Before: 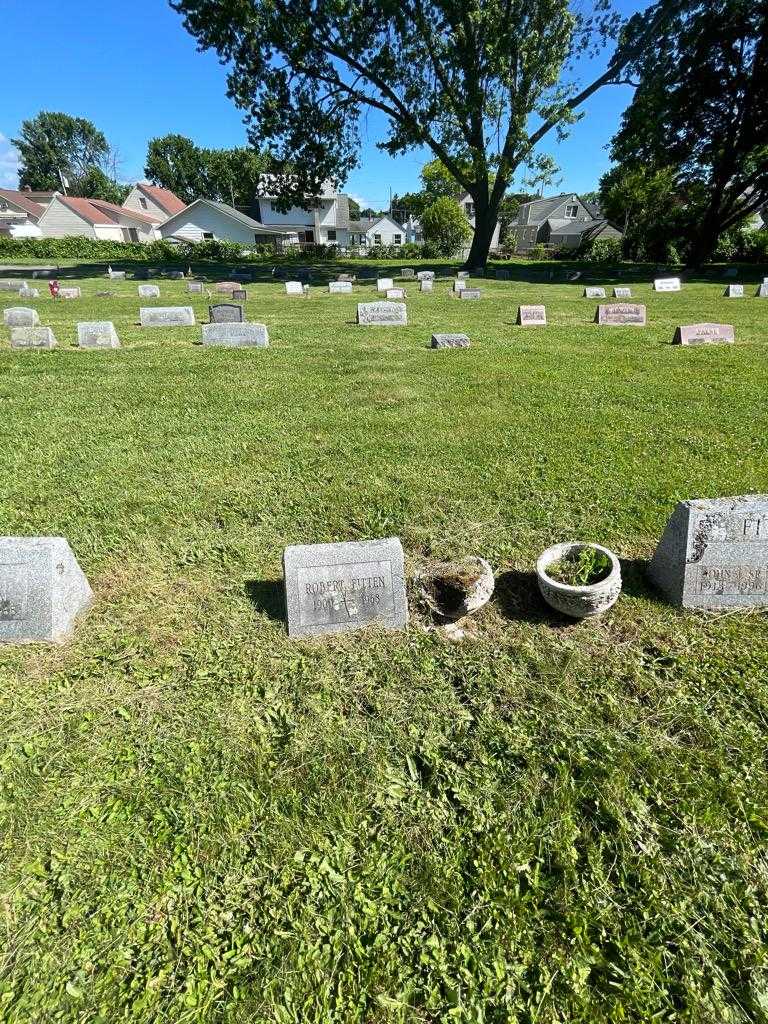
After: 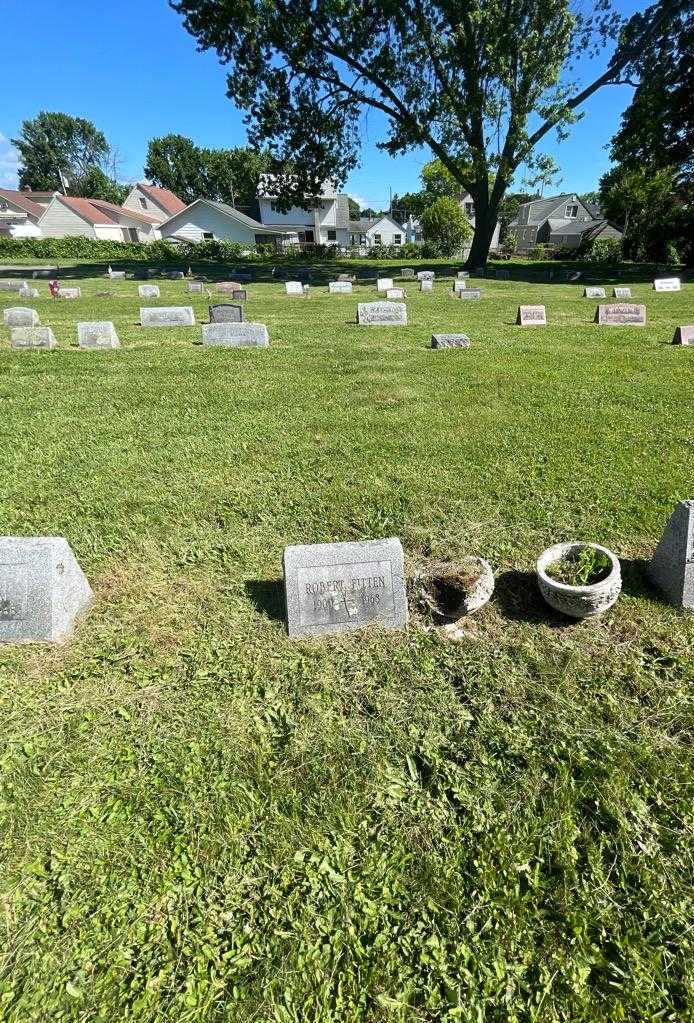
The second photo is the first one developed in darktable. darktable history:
crop: right 9.509%, bottom 0.031%
tone equalizer: on, module defaults
